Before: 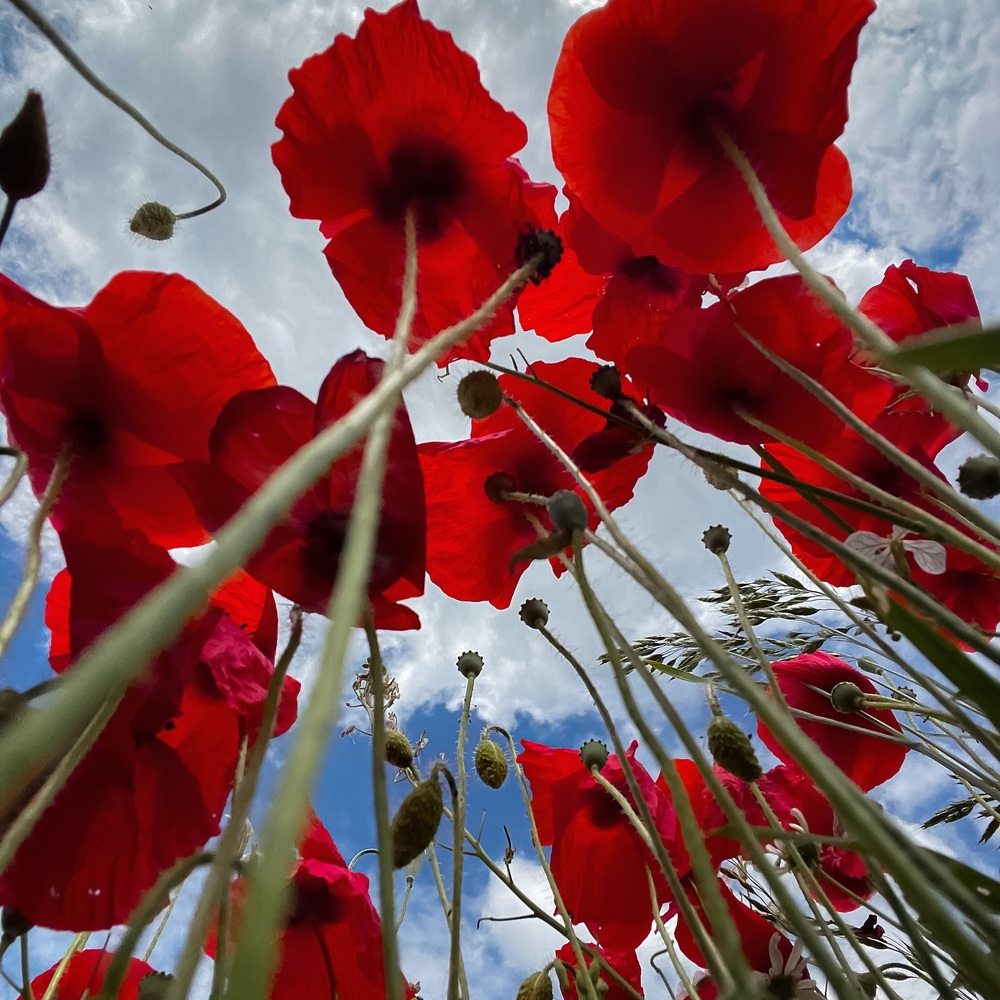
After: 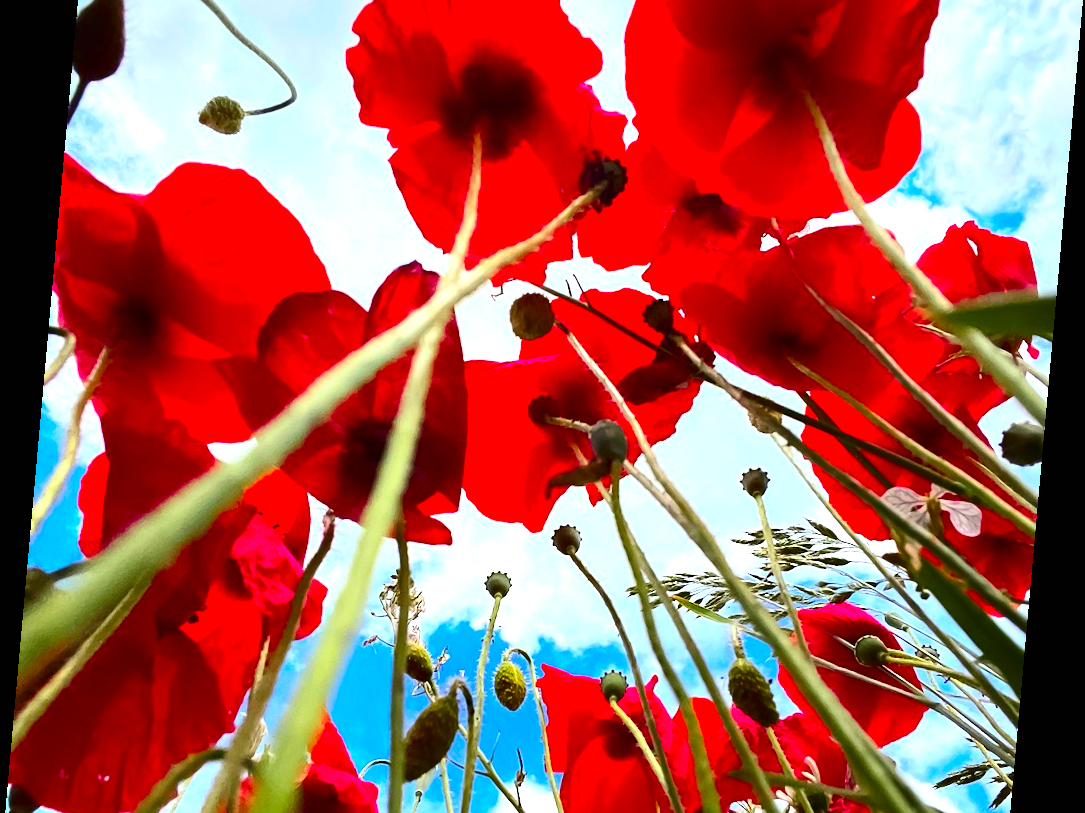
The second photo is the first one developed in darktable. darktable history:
crop: top 11.038%, bottom 13.962%
rotate and perspective: rotation 5.12°, automatic cropping off
exposure: black level correction 0, exposure 1.1 EV, compensate exposure bias true, compensate highlight preservation false
contrast brightness saturation: contrast 0.26, brightness 0.02, saturation 0.87
